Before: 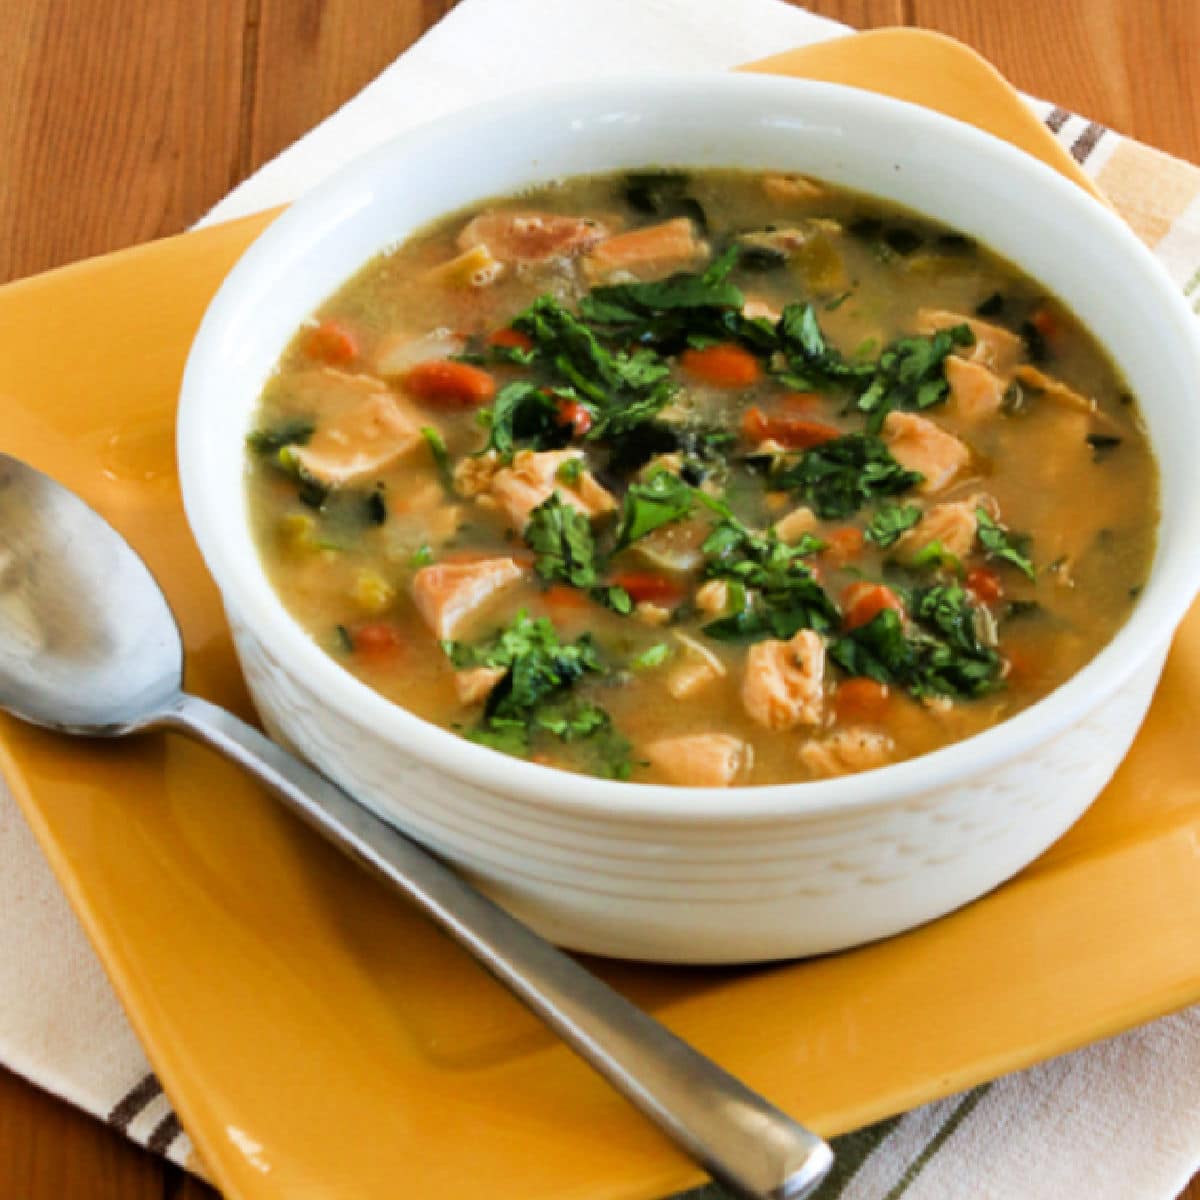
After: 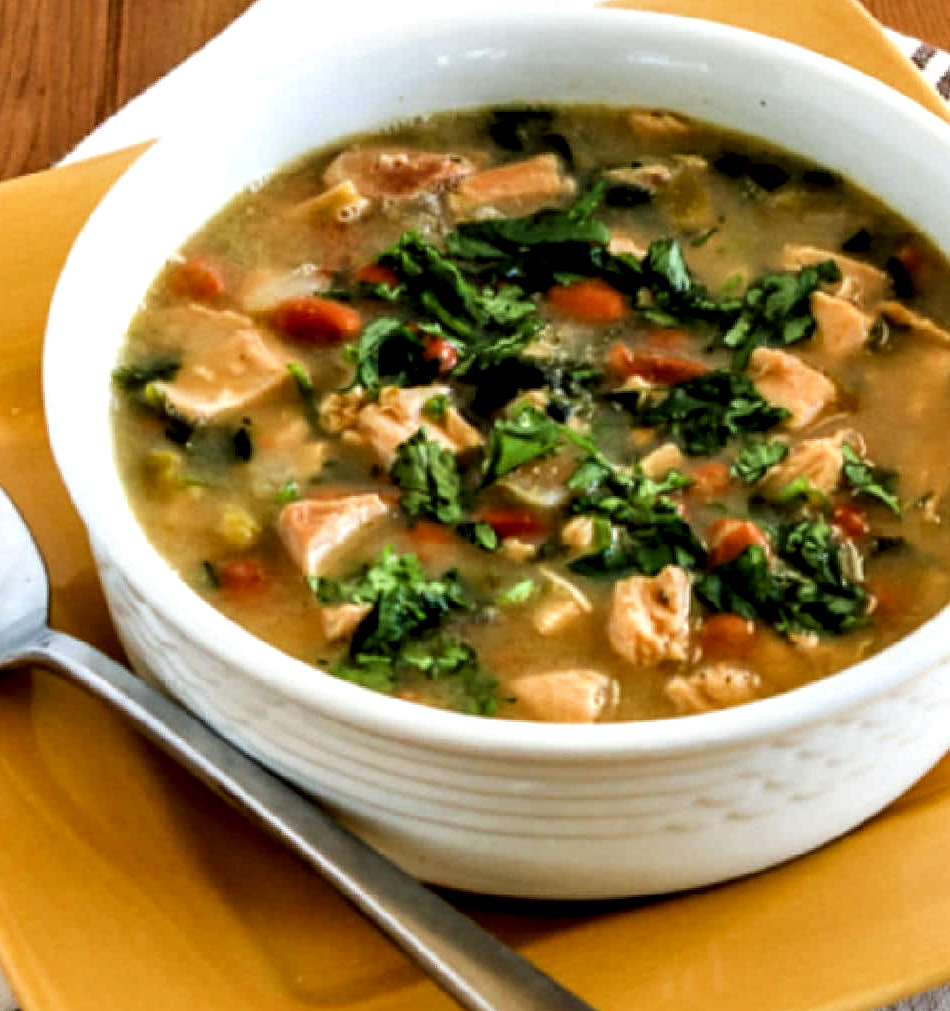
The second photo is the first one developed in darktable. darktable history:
crop: left 11.225%, top 5.381%, right 9.565%, bottom 10.314%
local contrast: highlights 20%, shadows 70%, detail 170%
exposure: compensate highlight preservation false
